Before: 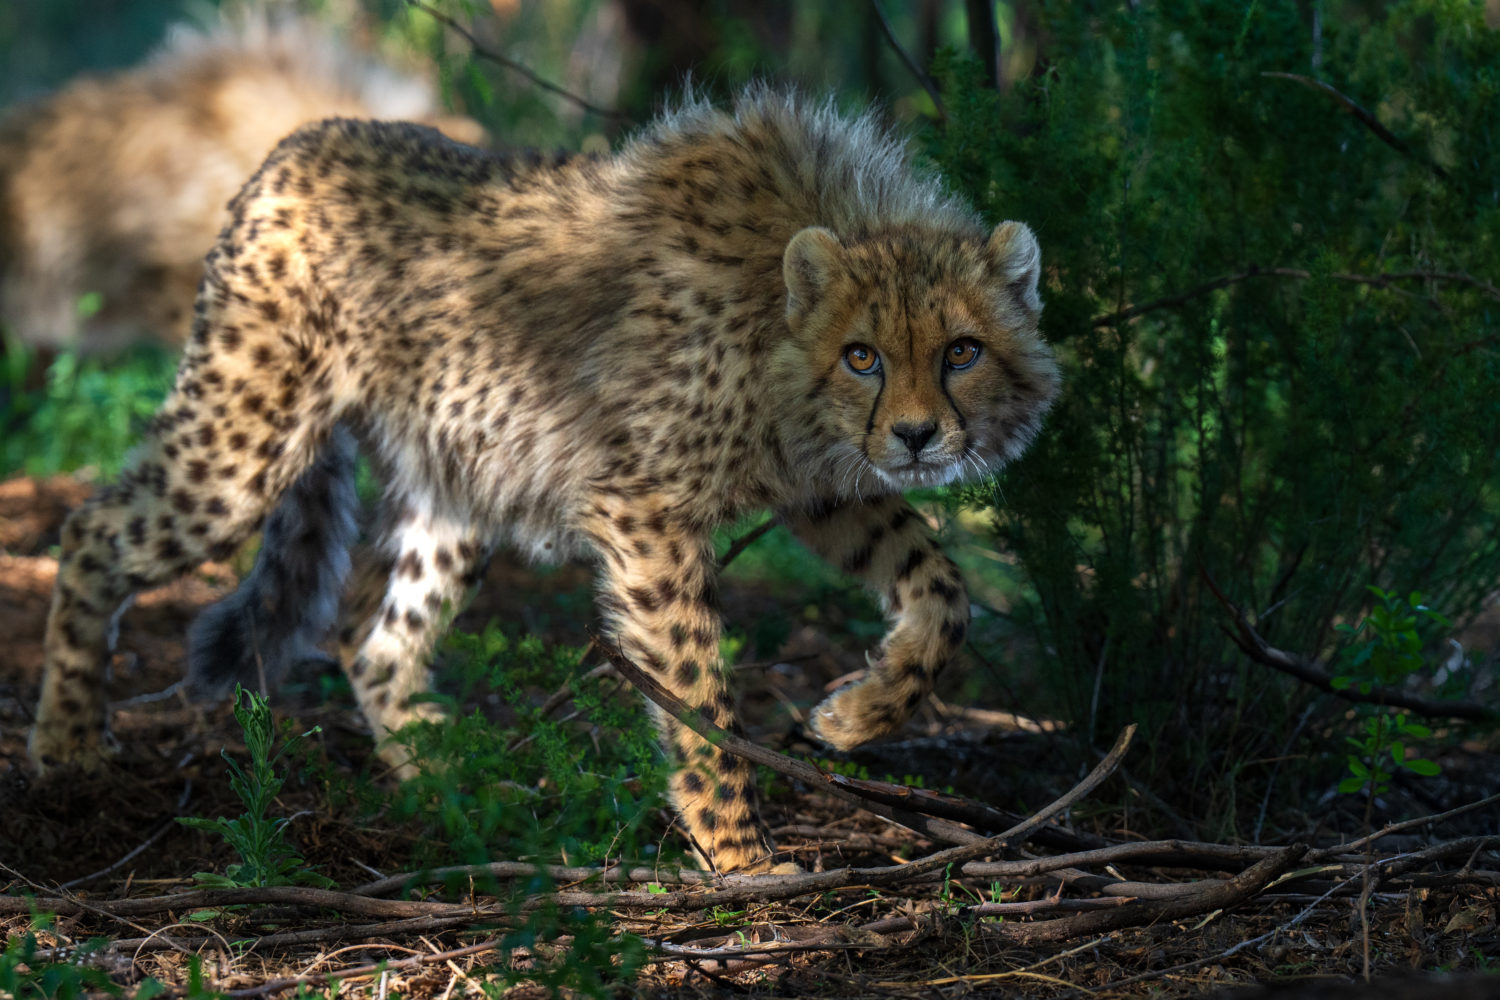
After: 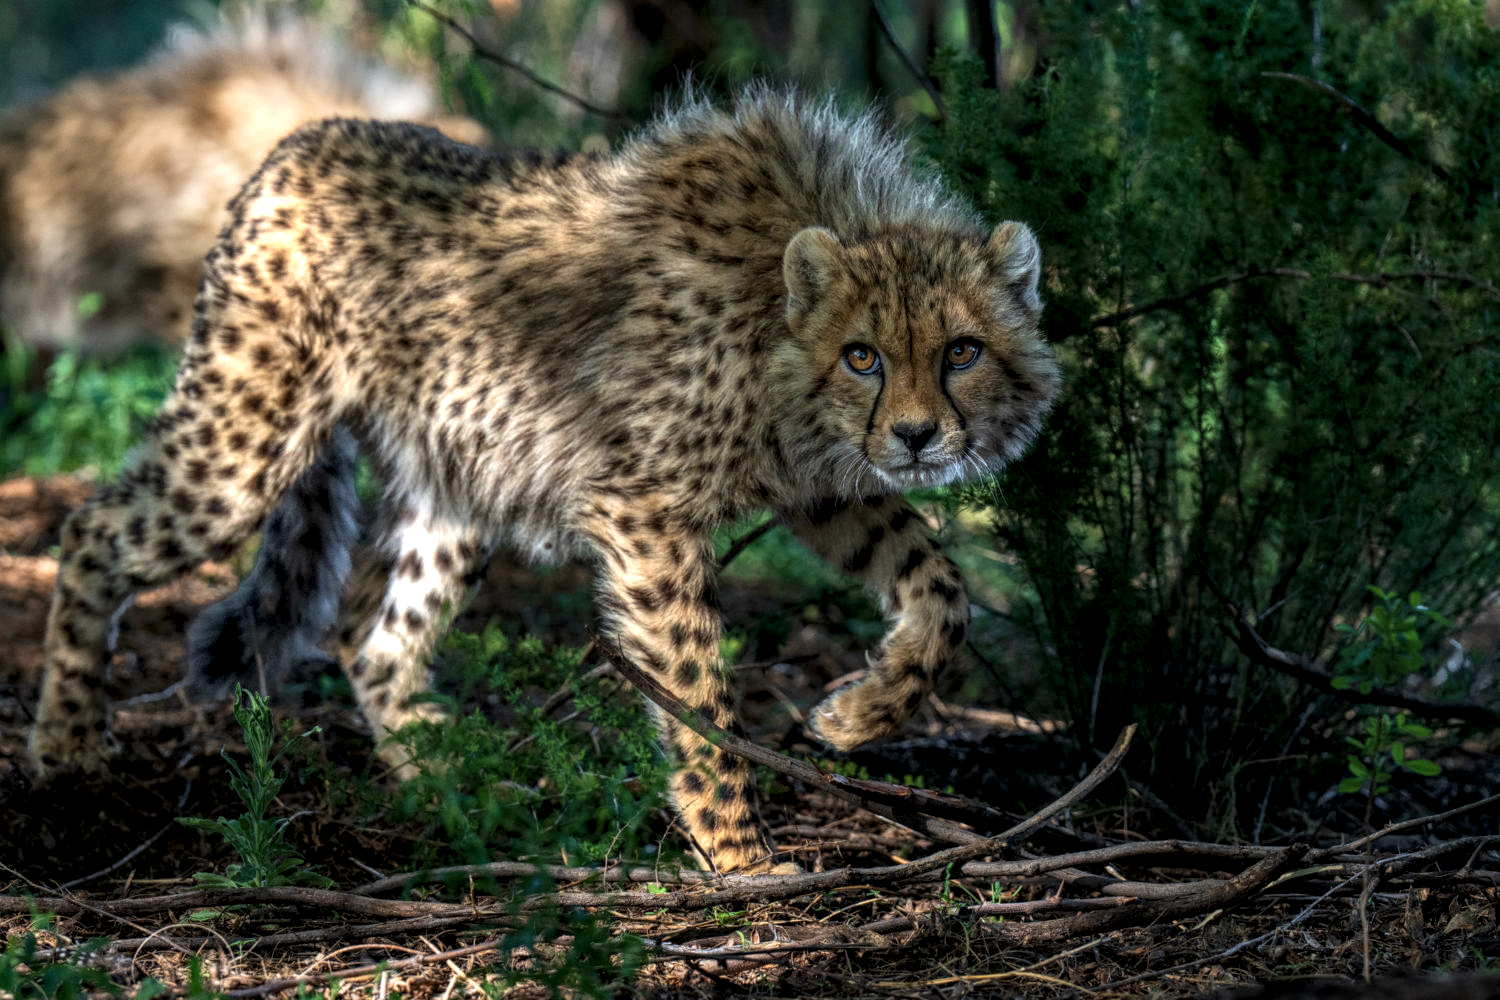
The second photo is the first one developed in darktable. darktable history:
local contrast: highlights 107%, shadows 102%, detail 199%, midtone range 0.2
contrast brightness saturation: contrast 0.01, saturation -0.058
